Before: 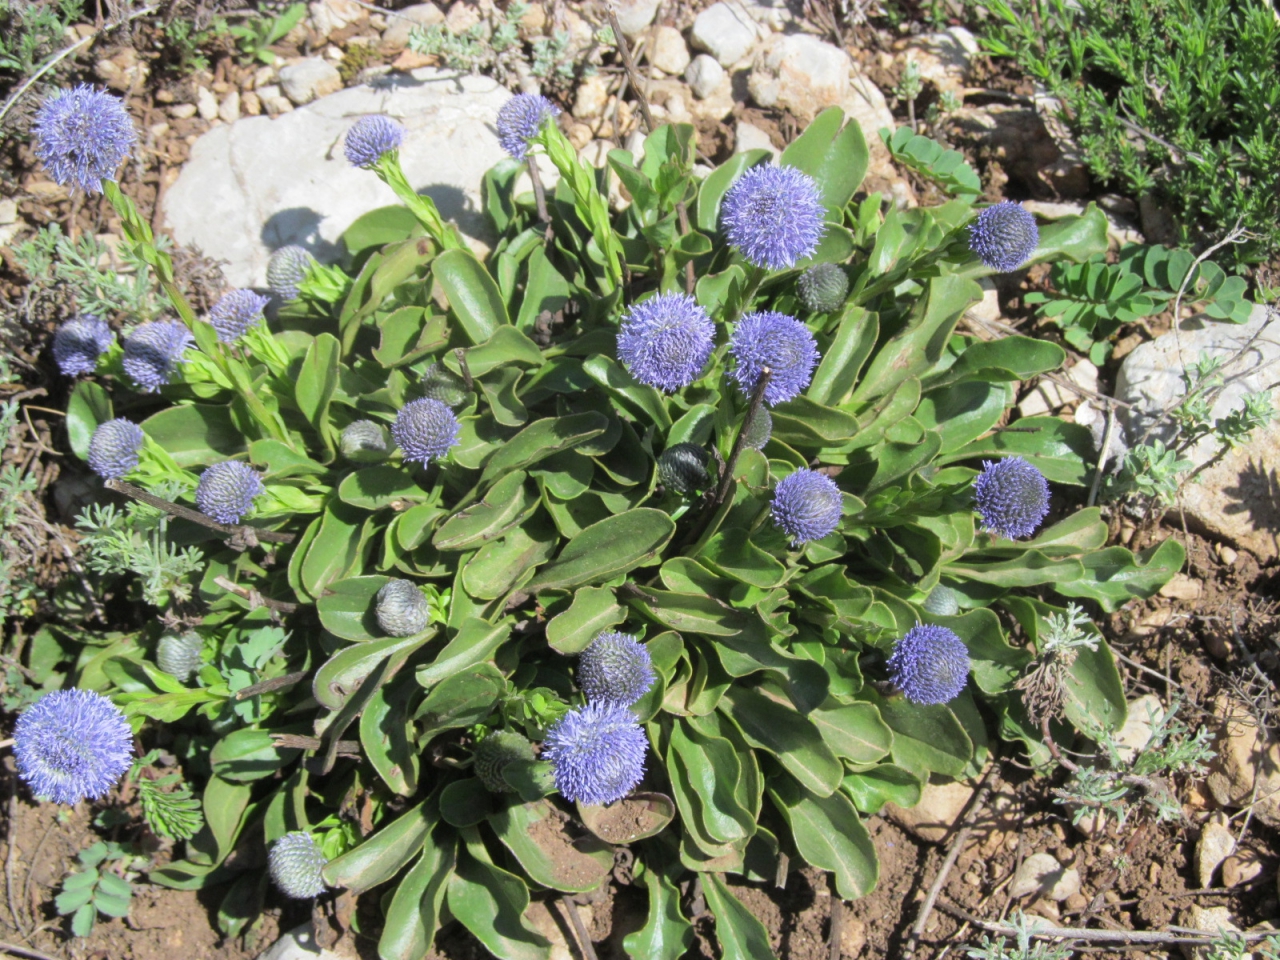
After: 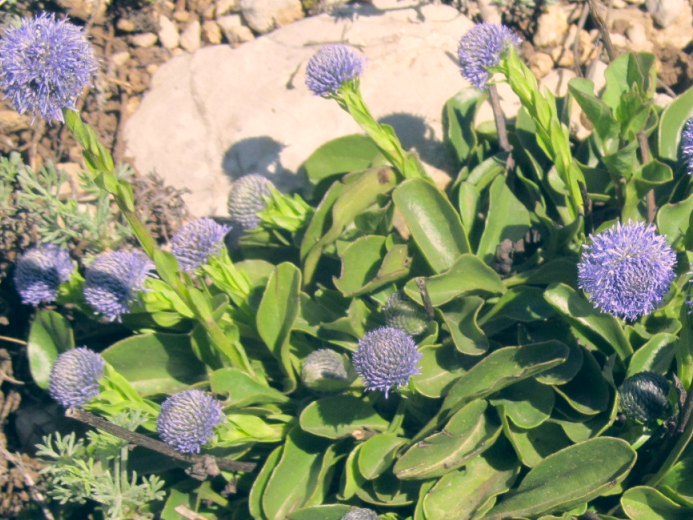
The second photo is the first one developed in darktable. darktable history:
color correction: highlights a* 10.33, highlights b* 14.18, shadows a* -9.79, shadows b* -15.13
crop and rotate: left 3.05%, top 7.451%, right 42.746%, bottom 38.365%
